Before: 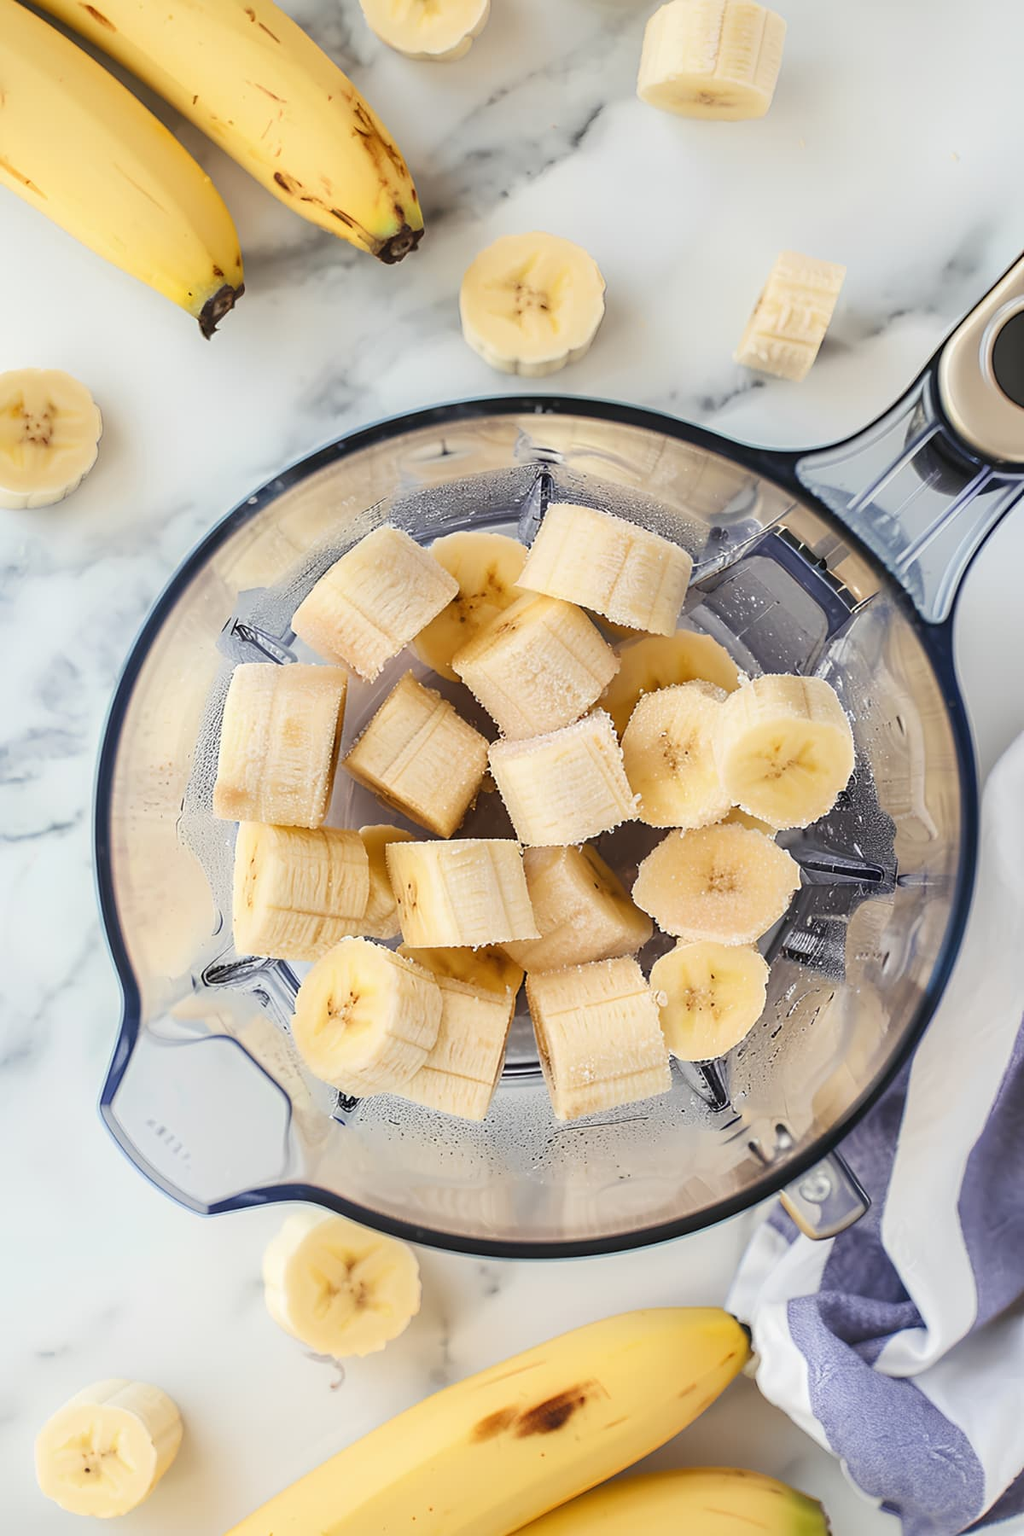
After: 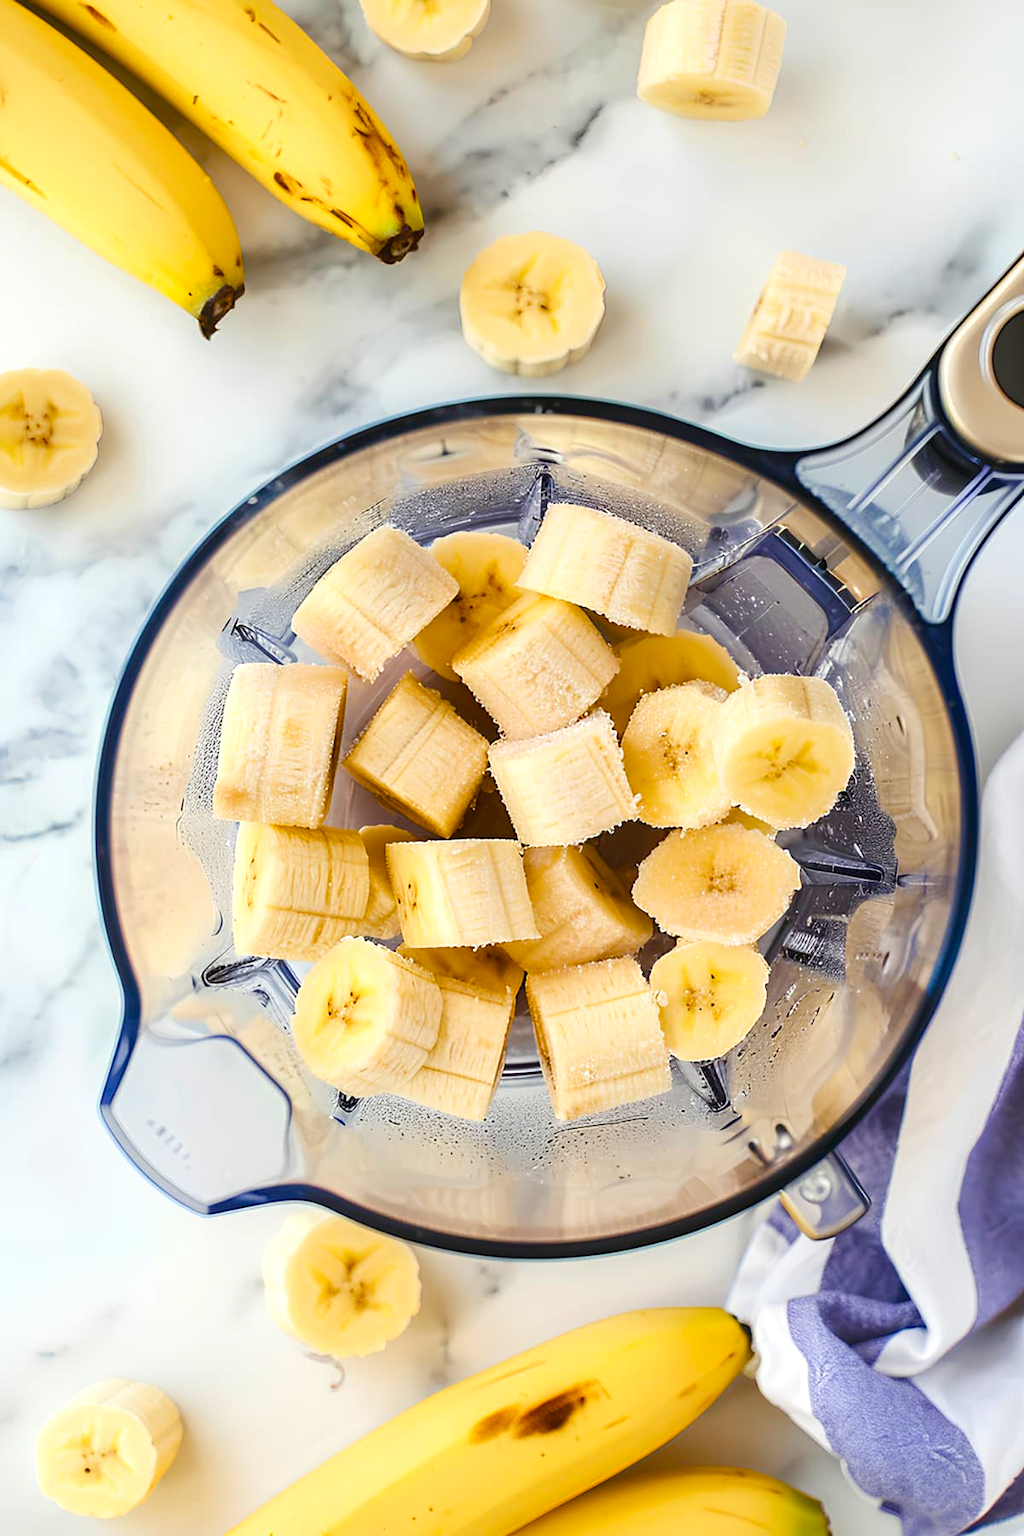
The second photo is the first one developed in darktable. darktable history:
color balance rgb: shadows lift › luminance -9.048%, linear chroma grading › global chroma 15.488%, perceptual saturation grading › global saturation 20%, perceptual saturation grading › highlights -24.844%, perceptual saturation grading › shadows 49.903%, global vibrance 30.168%, contrast 10.456%
